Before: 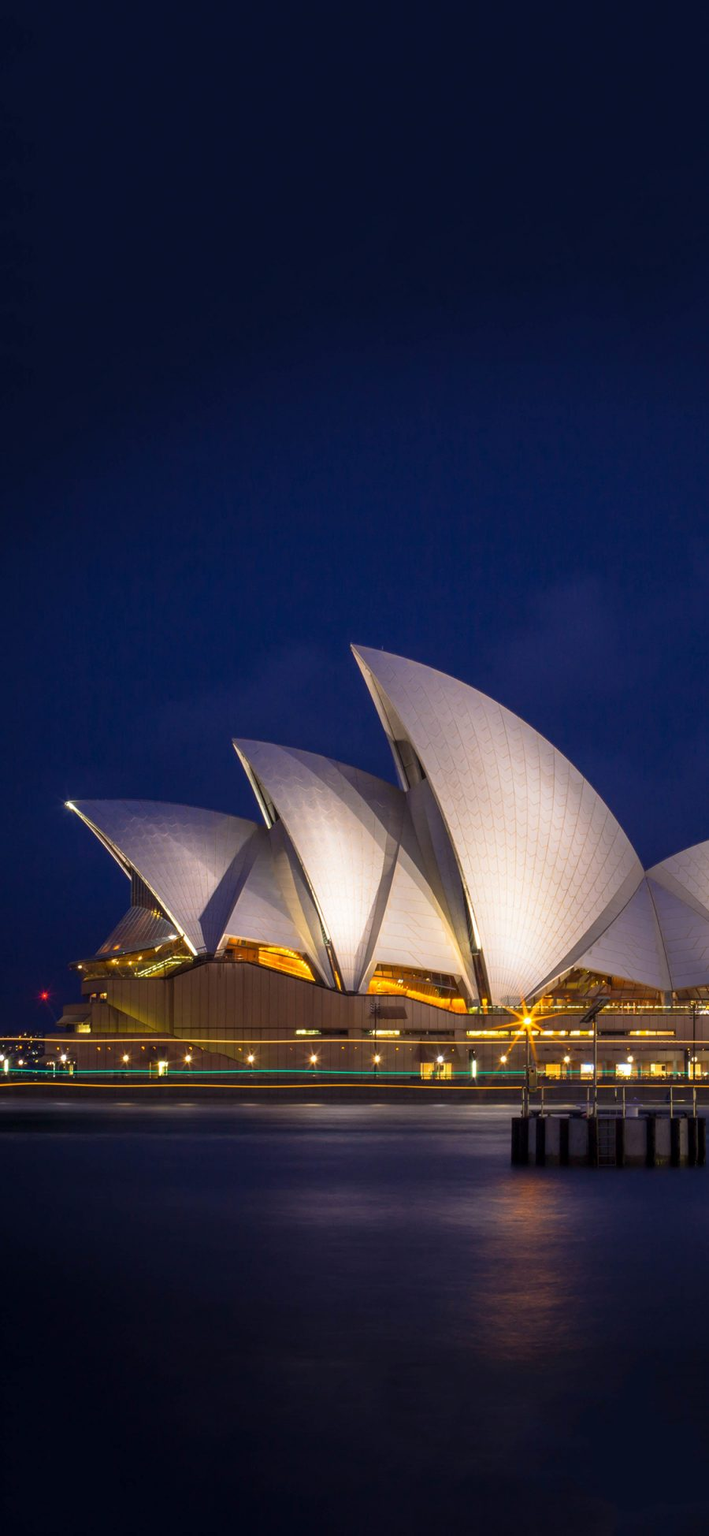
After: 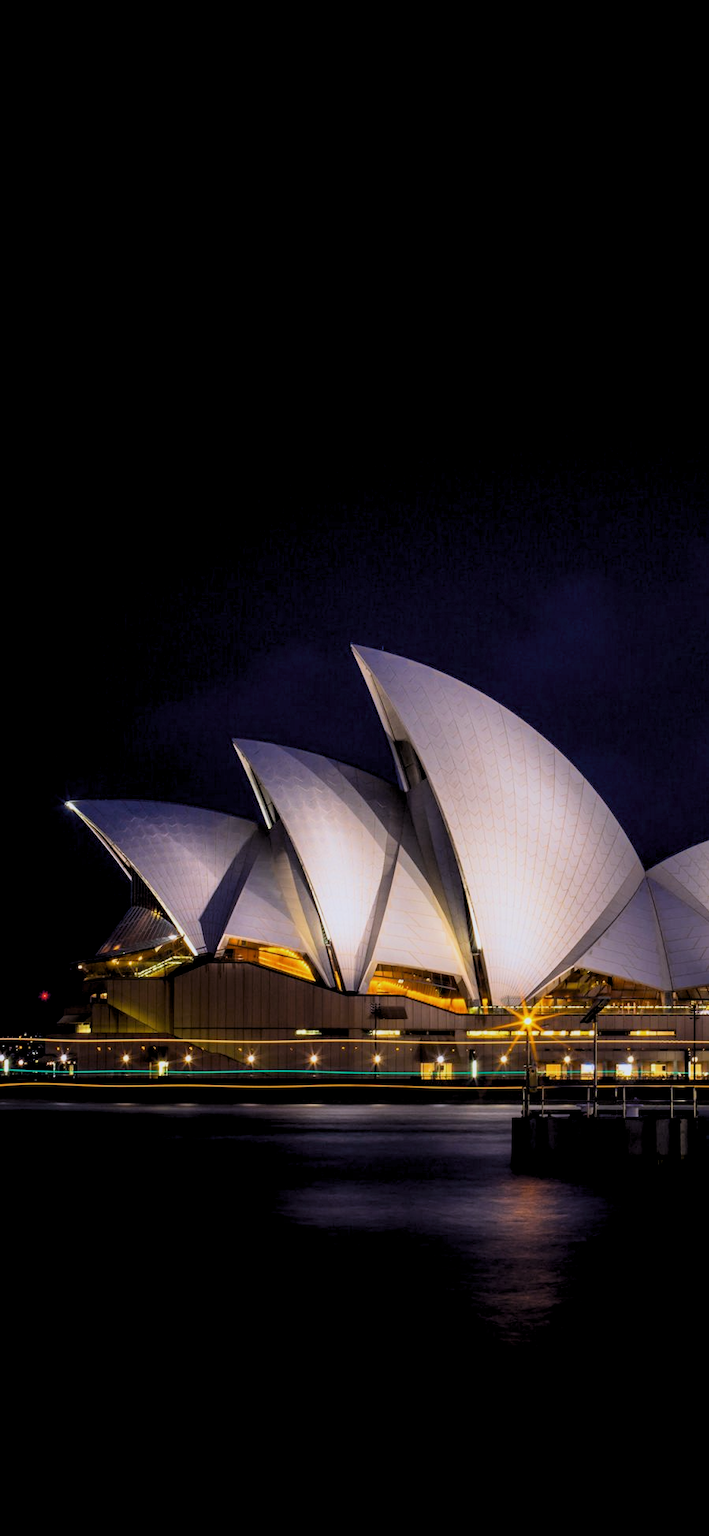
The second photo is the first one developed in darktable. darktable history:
exposure: black level correction 0.01, exposure 0.01 EV, compensate highlight preservation false
filmic rgb: black relative exposure -7.25 EV, white relative exposure 5.05 EV, threshold 5.94 EV, hardness 3.2, color science v6 (2022), enable highlight reconstruction true
levels: levels [0.052, 0.496, 0.908]
color calibration: illuminant as shot in camera, x 0.358, y 0.373, temperature 4628.91 K, saturation algorithm version 1 (2020)
